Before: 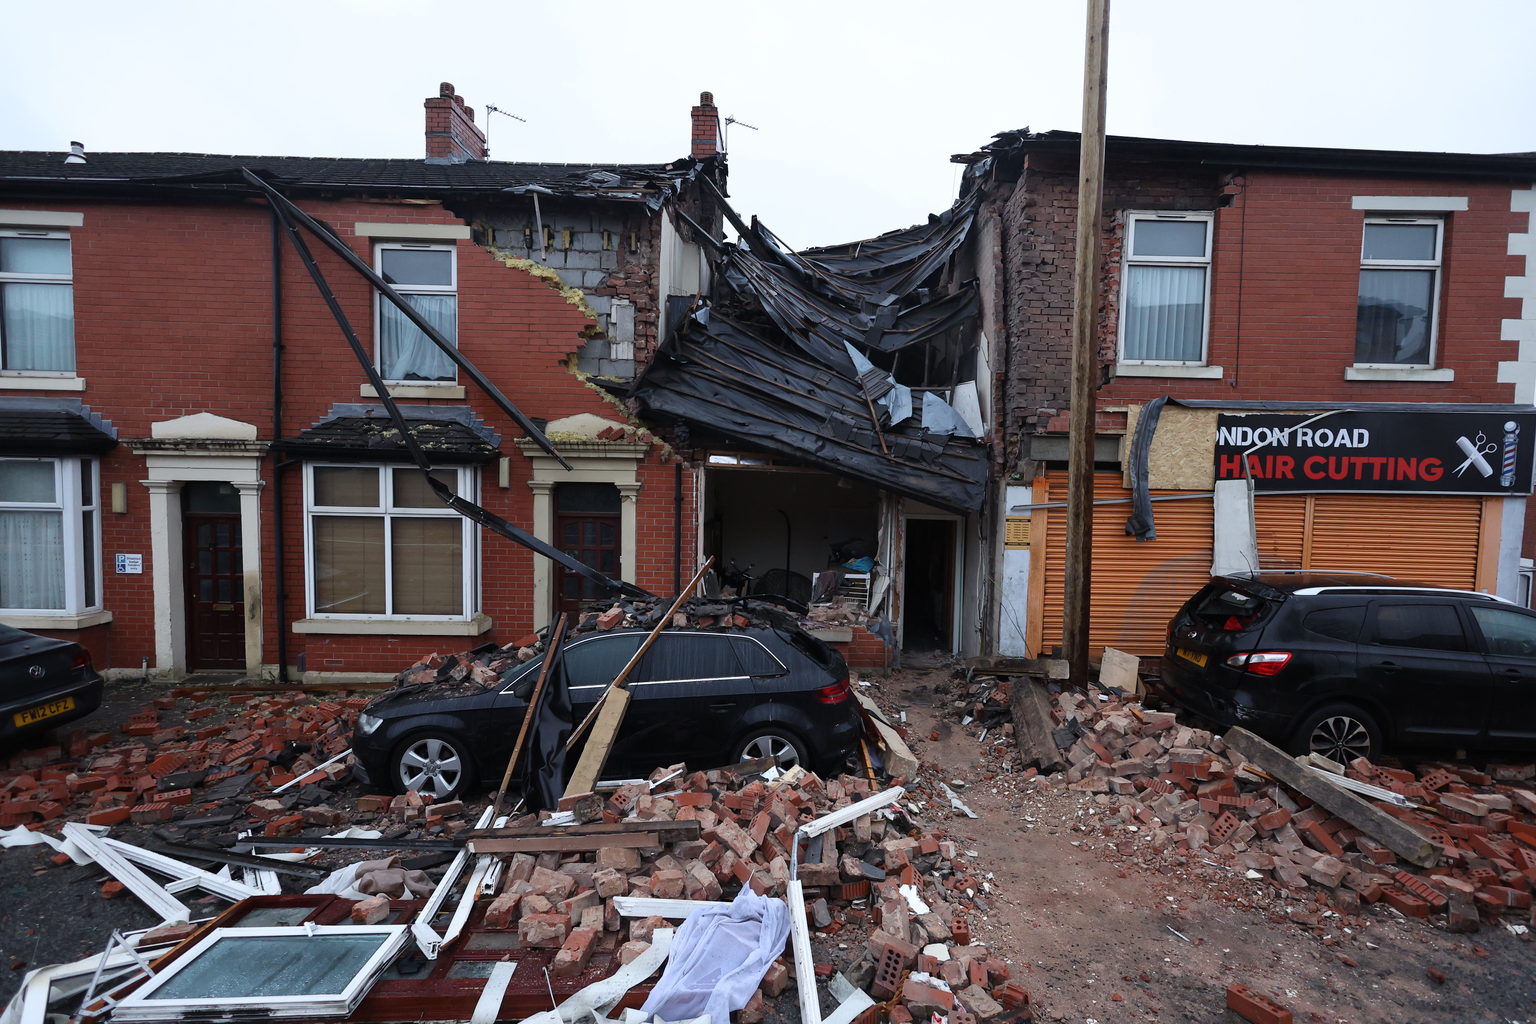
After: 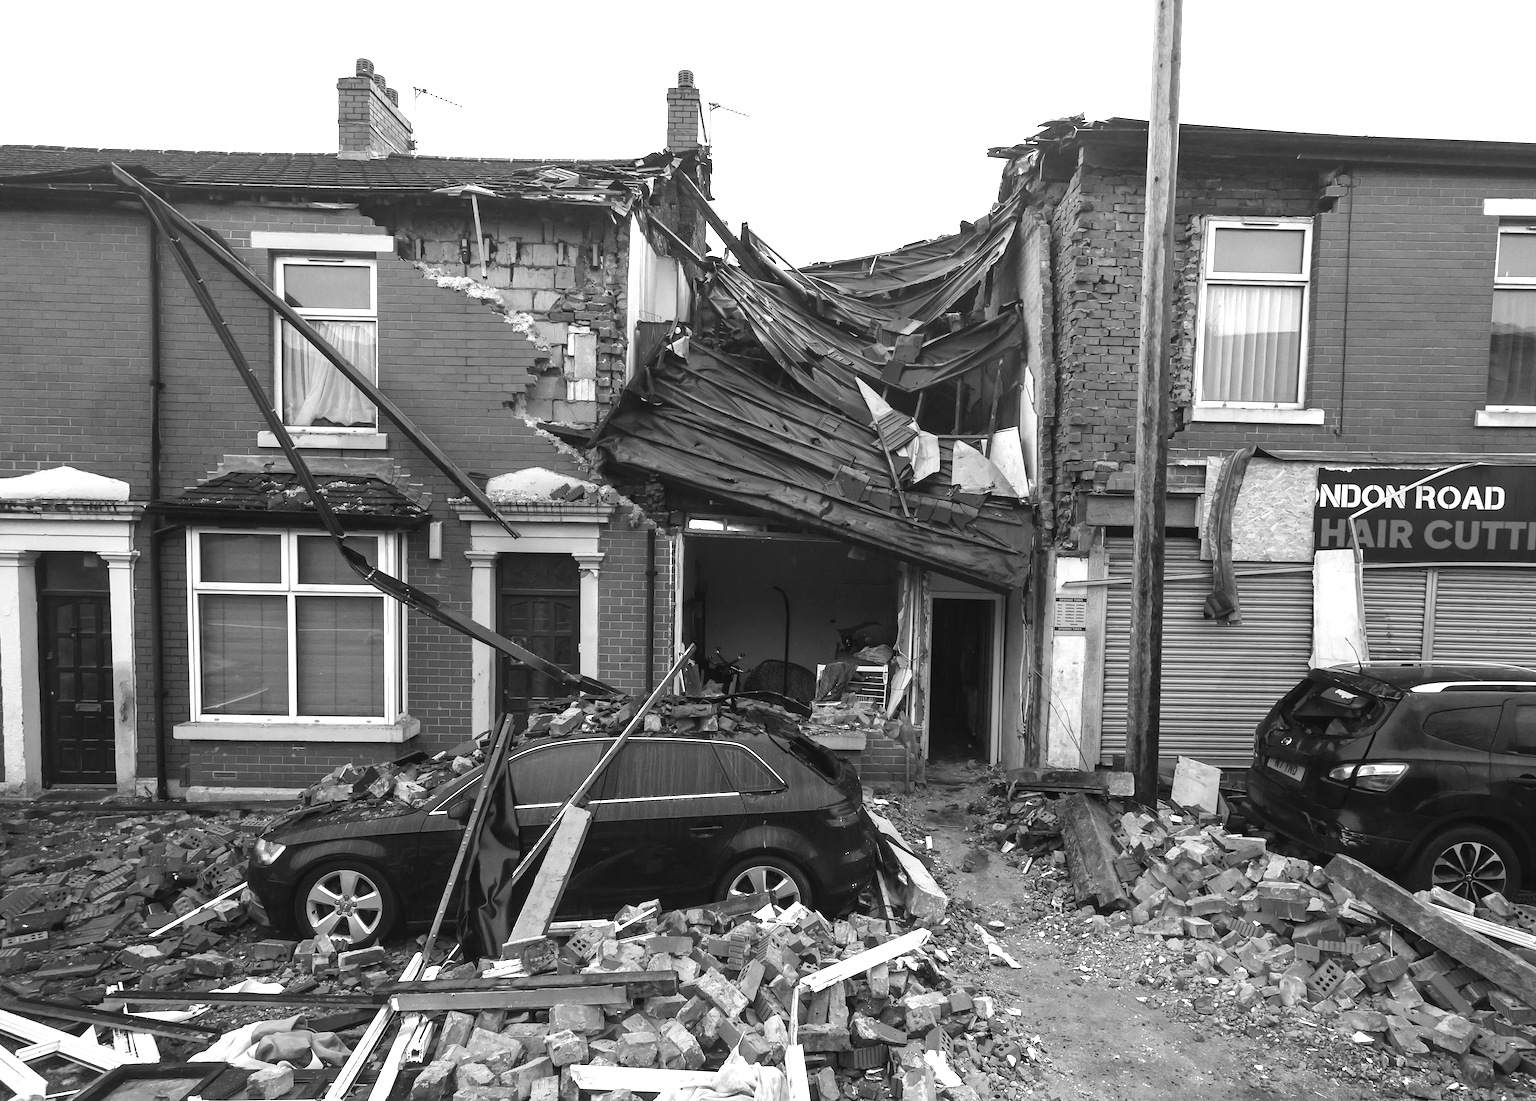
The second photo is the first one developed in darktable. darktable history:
crop: left 9.929%, top 3.475%, right 9.188%, bottom 9.529%
monochrome: on, module defaults
color balance rgb: perceptual saturation grading › global saturation 30%, global vibrance 20%
exposure: exposure 1.15 EV, compensate highlight preservation false
local contrast: detail 110%
